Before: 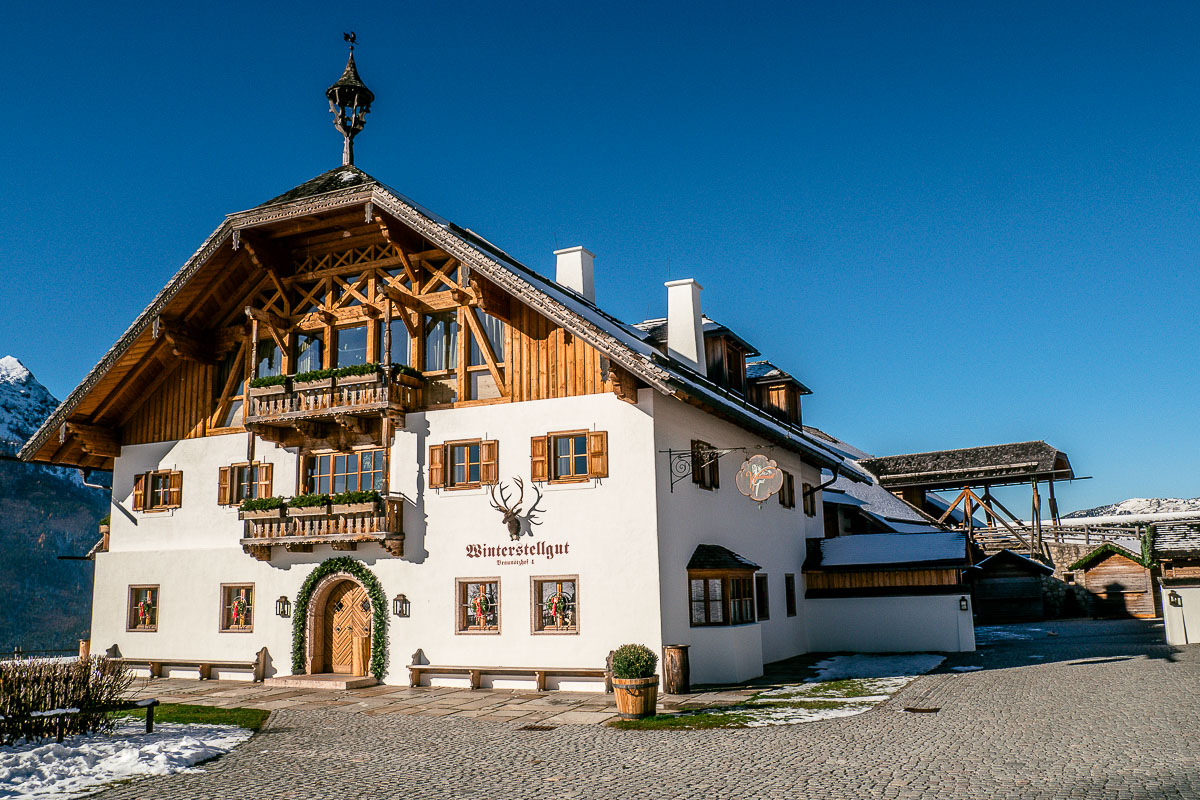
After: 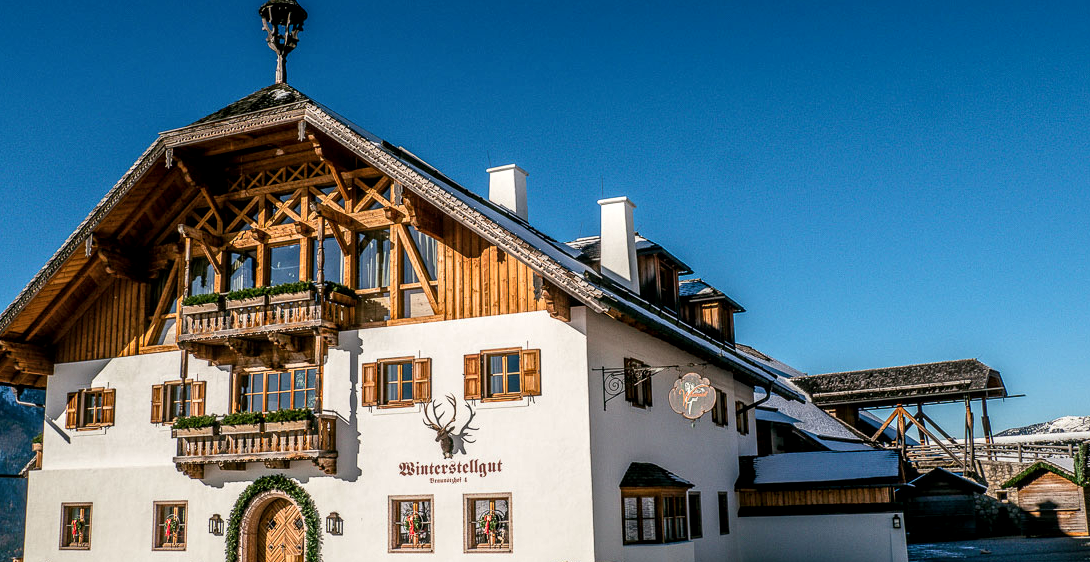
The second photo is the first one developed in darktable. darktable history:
local contrast: detail 130%
crop: left 5.596%, top 10.314%, right 3.534%, bottom 19.395%
